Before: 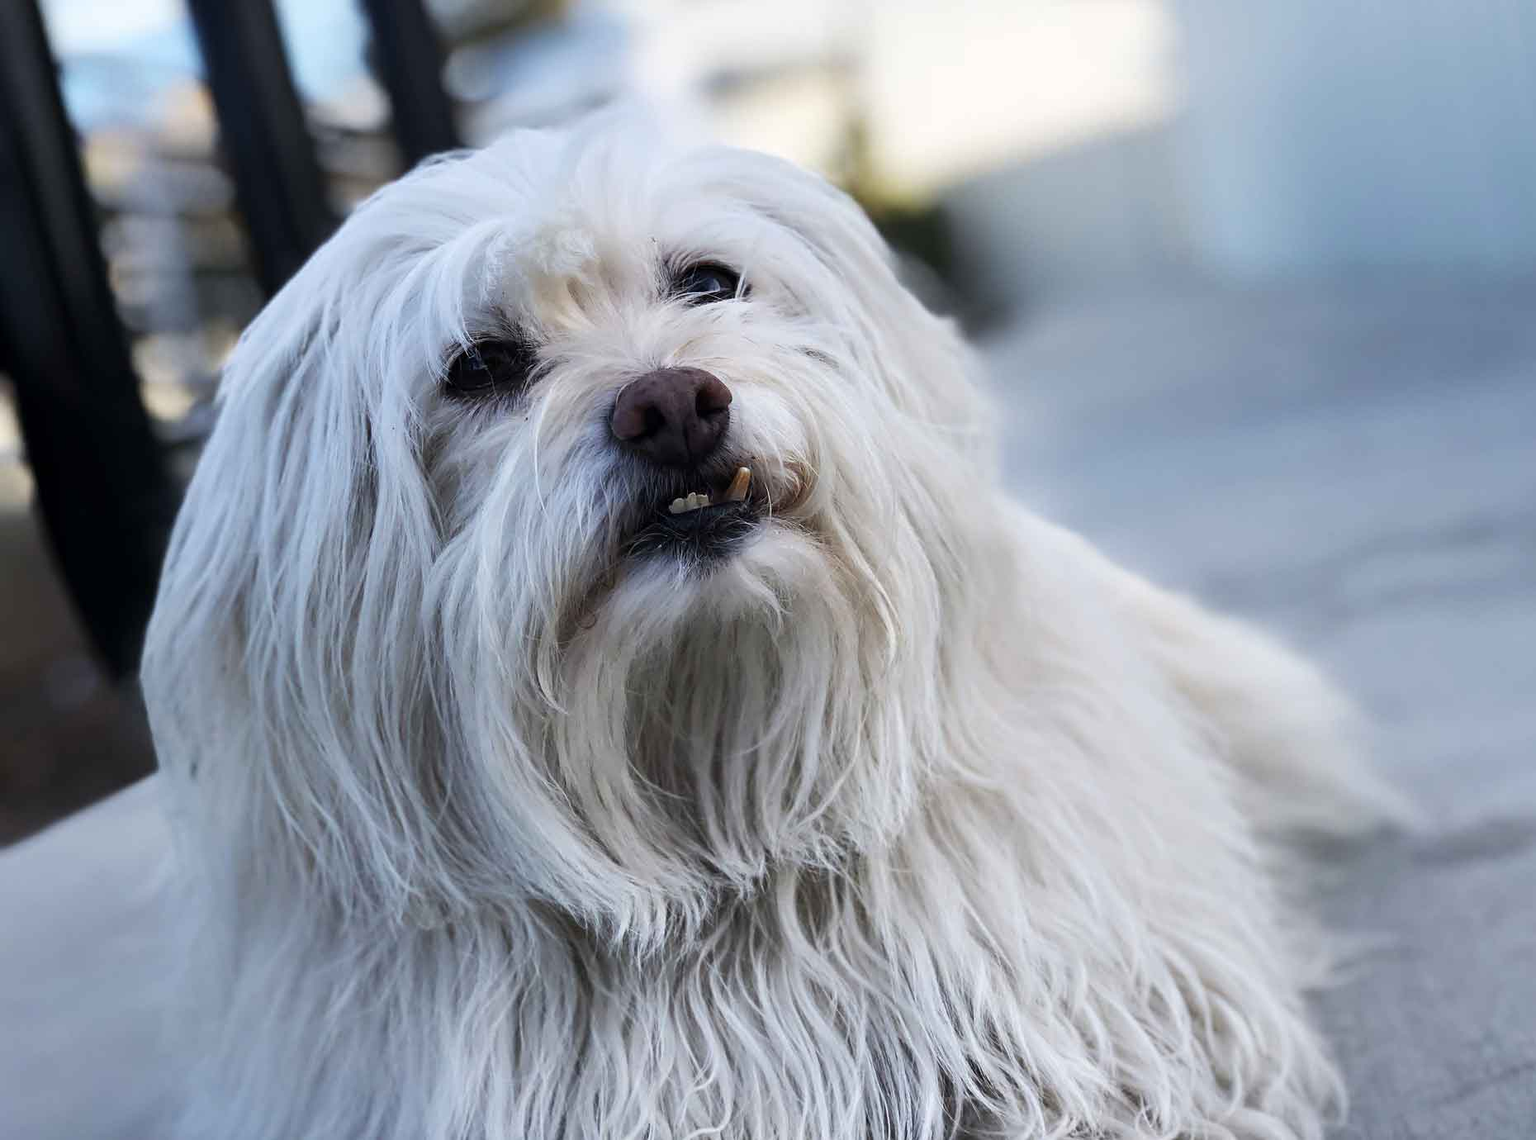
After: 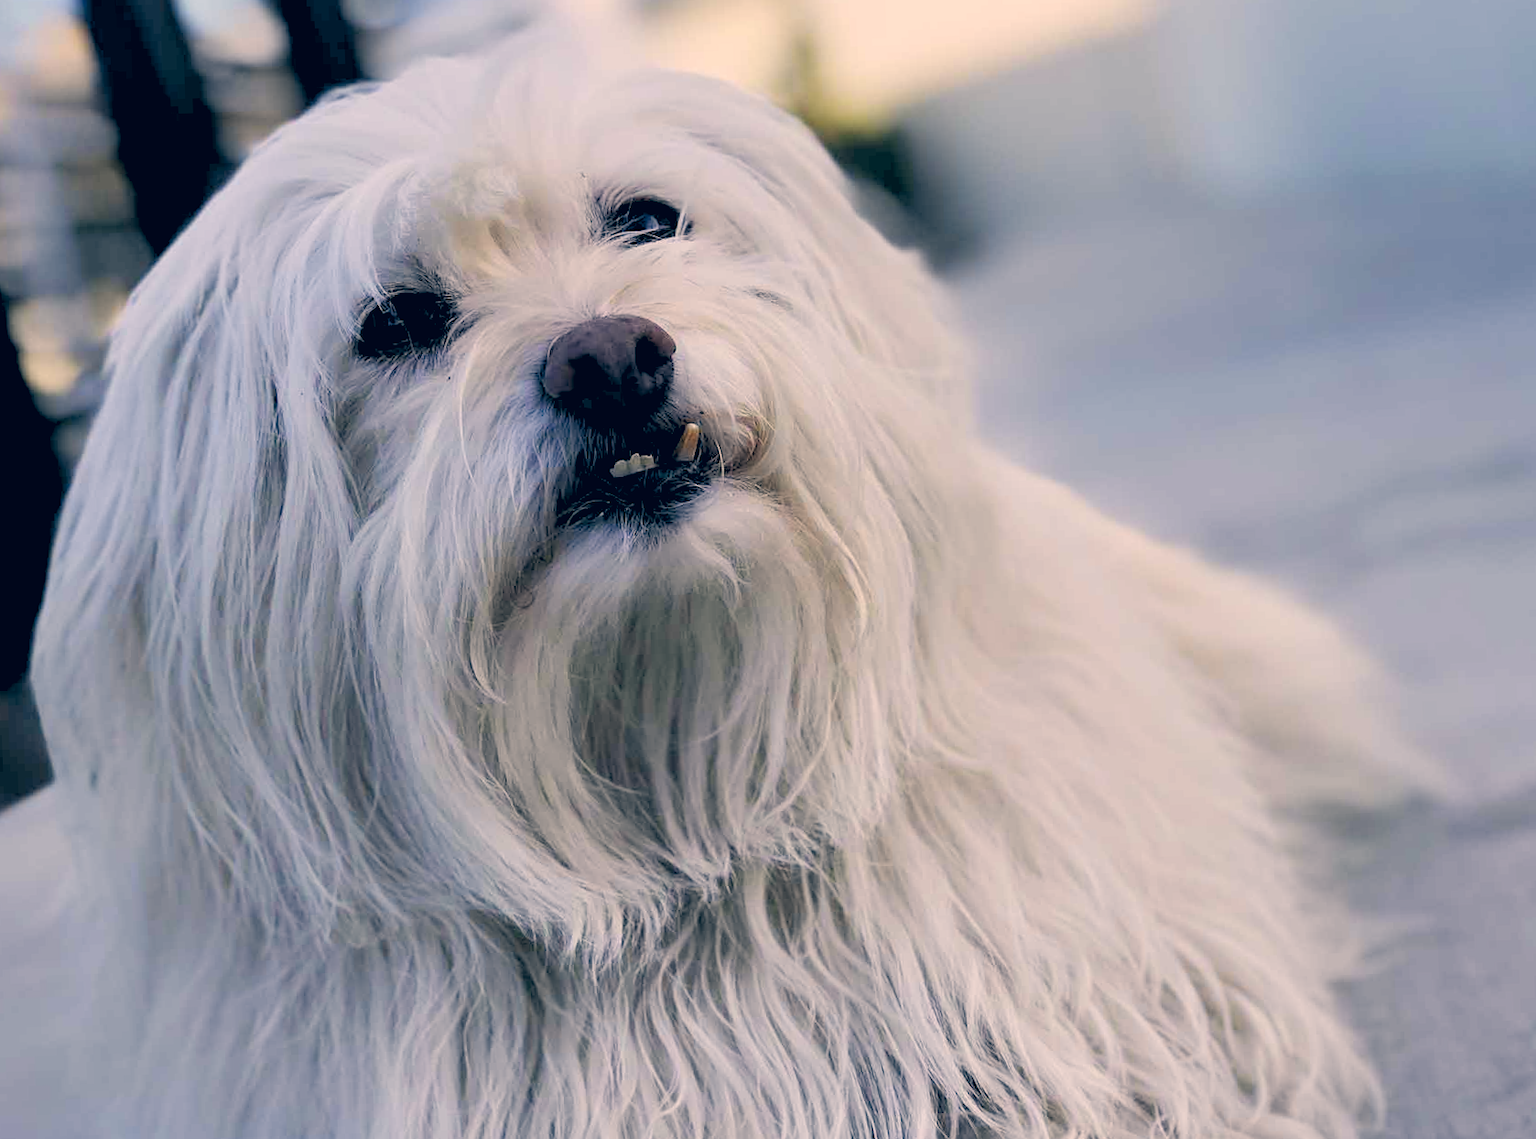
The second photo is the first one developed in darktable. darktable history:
crop and rotate: angle 1.96°, left 5.673%, top 5.673%
color correction: highlights a* 10.32, highlights b* 14.66, shadows a* -9.59, shadows b* -15.02
rgb levels: preserve colors sum RGB, levels [[0.038, 0.433, 0.934], [0, 0.5, 1], [0, 0.5, 1]]
